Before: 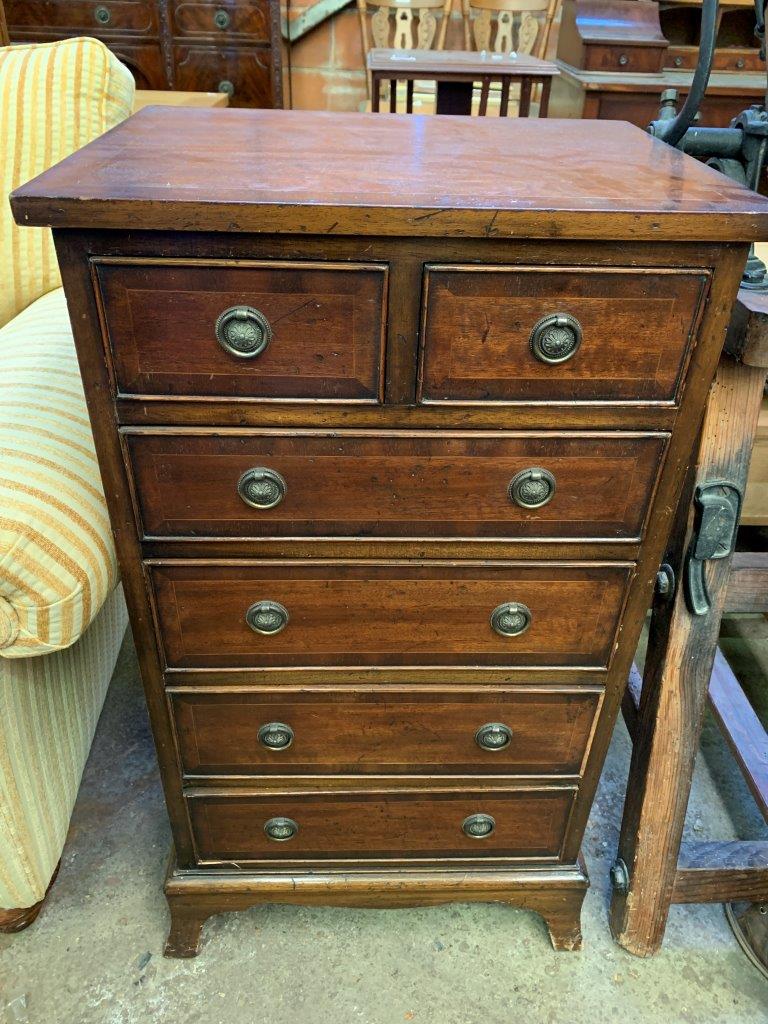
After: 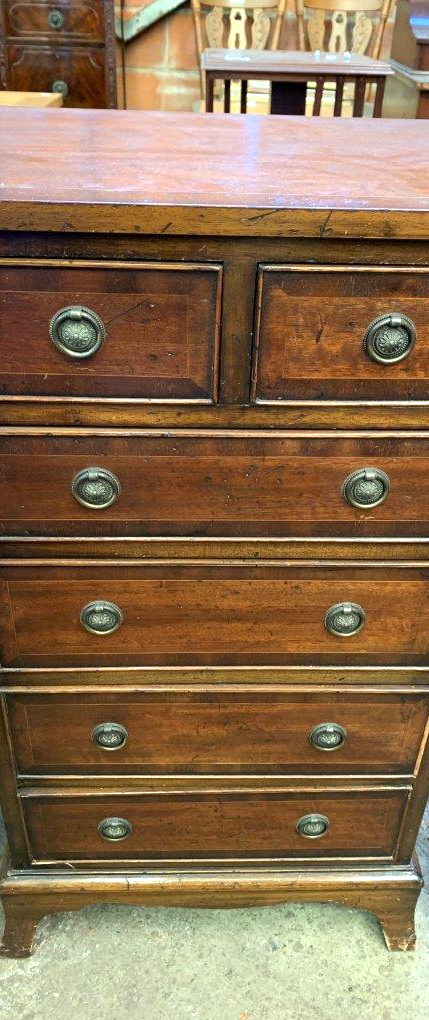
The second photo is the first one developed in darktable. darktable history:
crop: left 21.674%, right 22.086%
exposure: exposure 0.493 EV, compensate highlight preservation false
